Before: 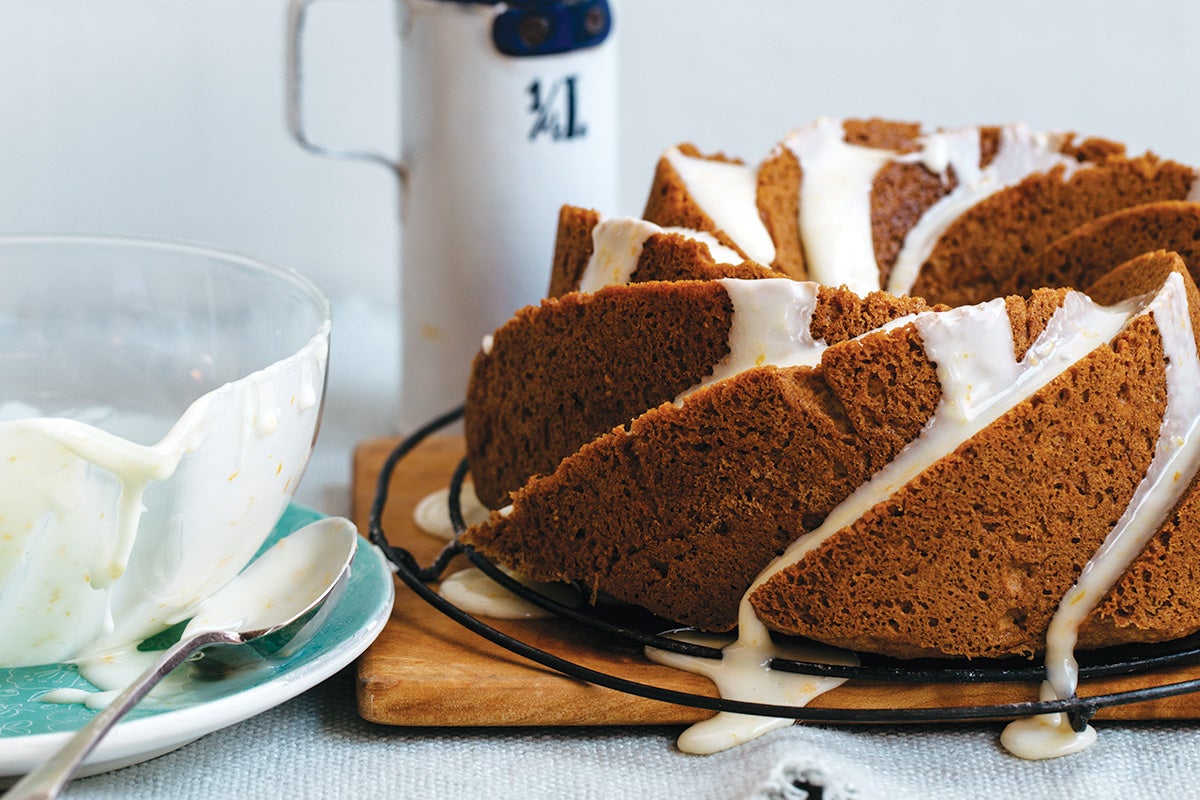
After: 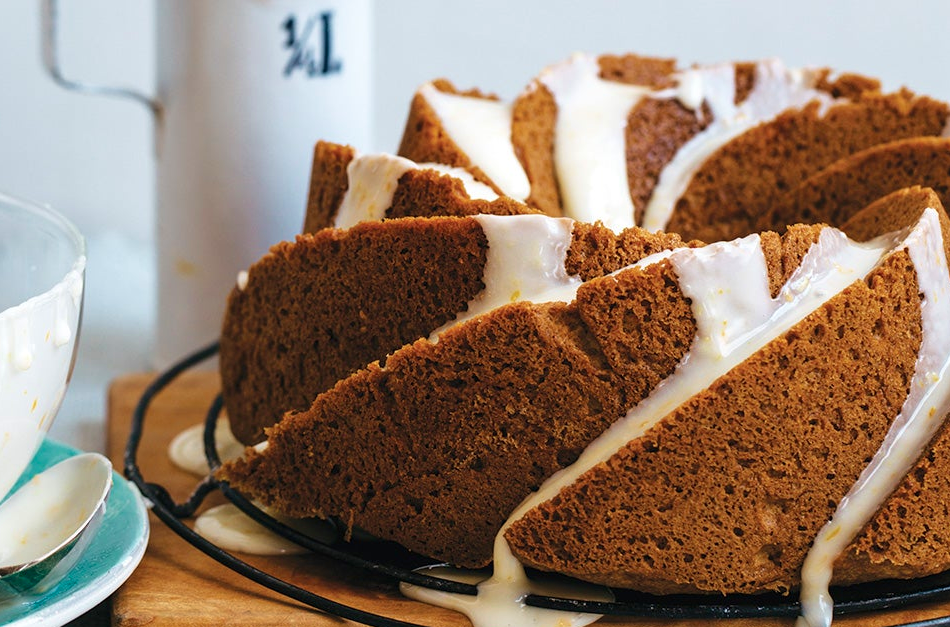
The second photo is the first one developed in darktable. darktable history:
crop and rotate: left 20.463%, top 8.08%, right 0.32%, bottom 13.543%
velvia: on, module defaults
